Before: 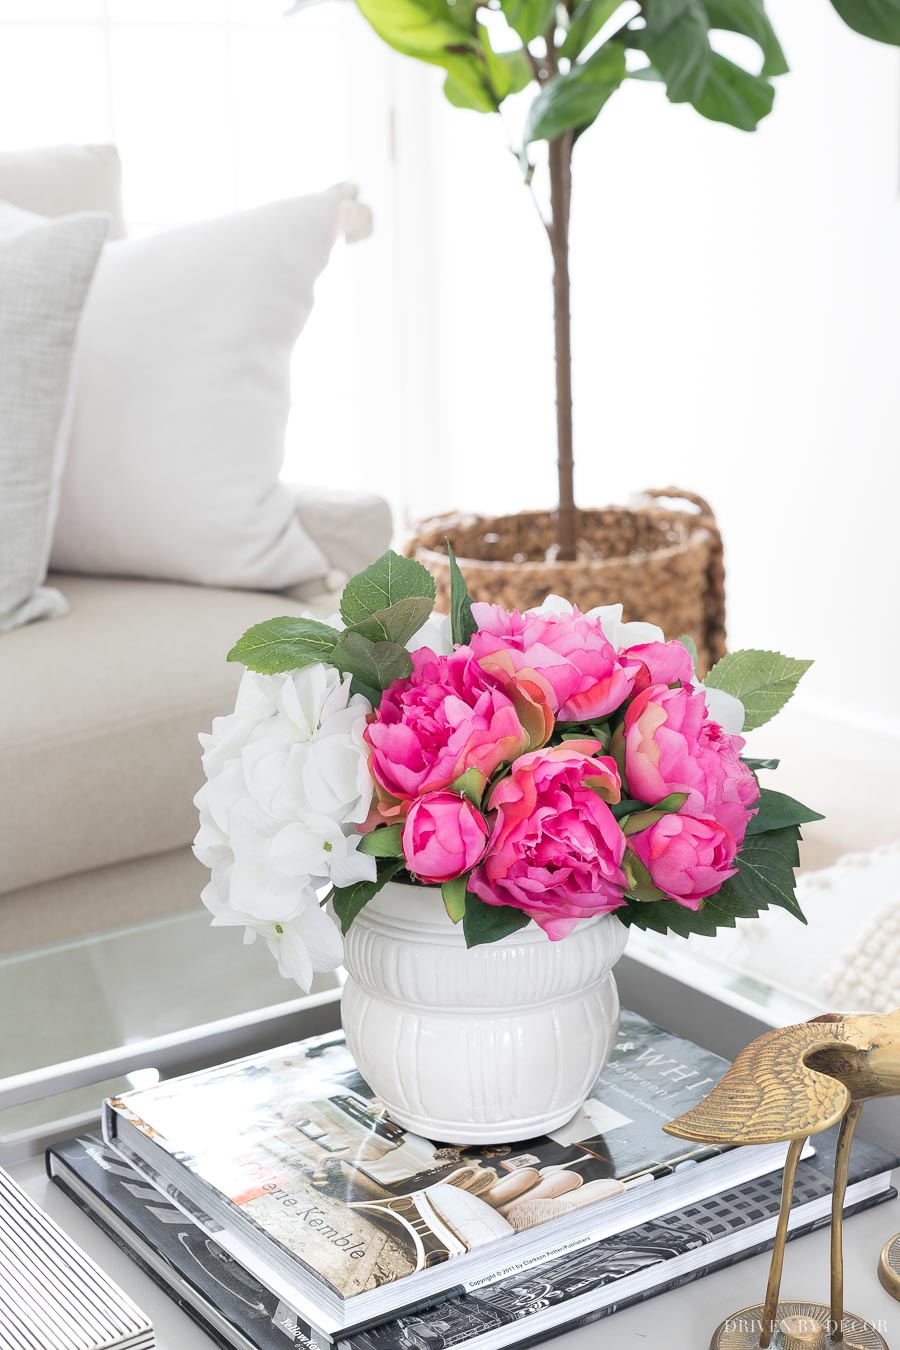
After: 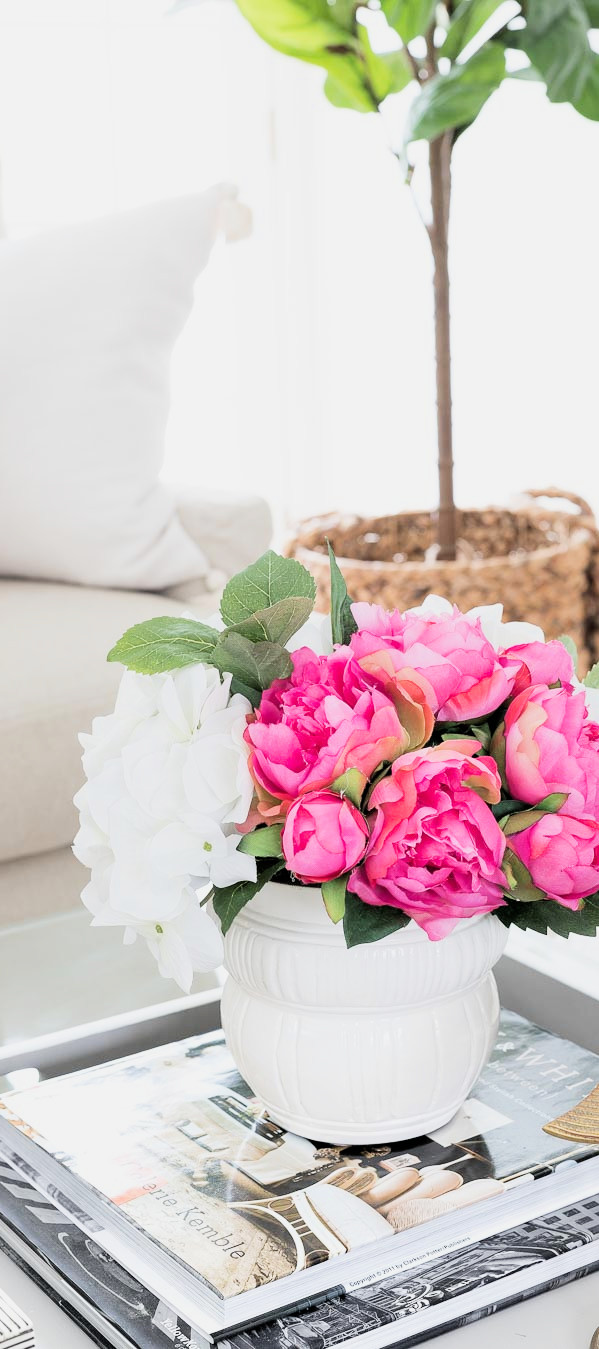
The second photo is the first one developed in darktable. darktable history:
filmic rgb: black relative exposure -5 EV, hardness 2.88, contrast 1.3
tone equalizer: on, module defaults
exposure: exposure 0.507 EV, compensate highlight preservation false
crop and rotate: left 13.342%, right 19.991%
